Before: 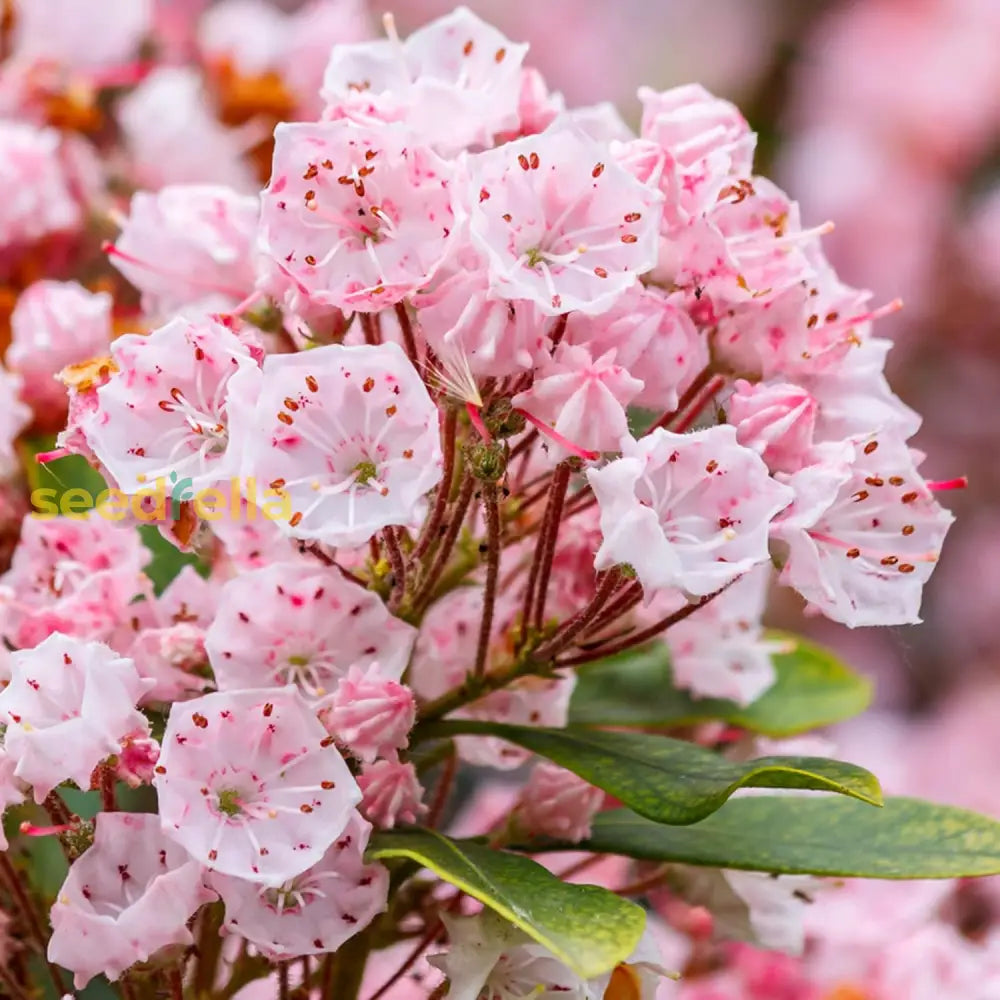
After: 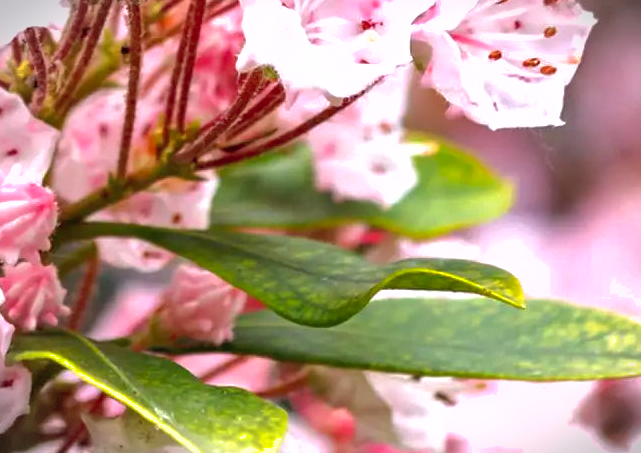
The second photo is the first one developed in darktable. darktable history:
vignetting: fall-off start 99.77%, width/height ratio 1.322, dithering 8-bit output
crop and rotate: left 35.856%, top 49.829%, bottom 4.87%
shadows and highlights: on, module defaults
levels: levels [0, 0.394, 0.787]
